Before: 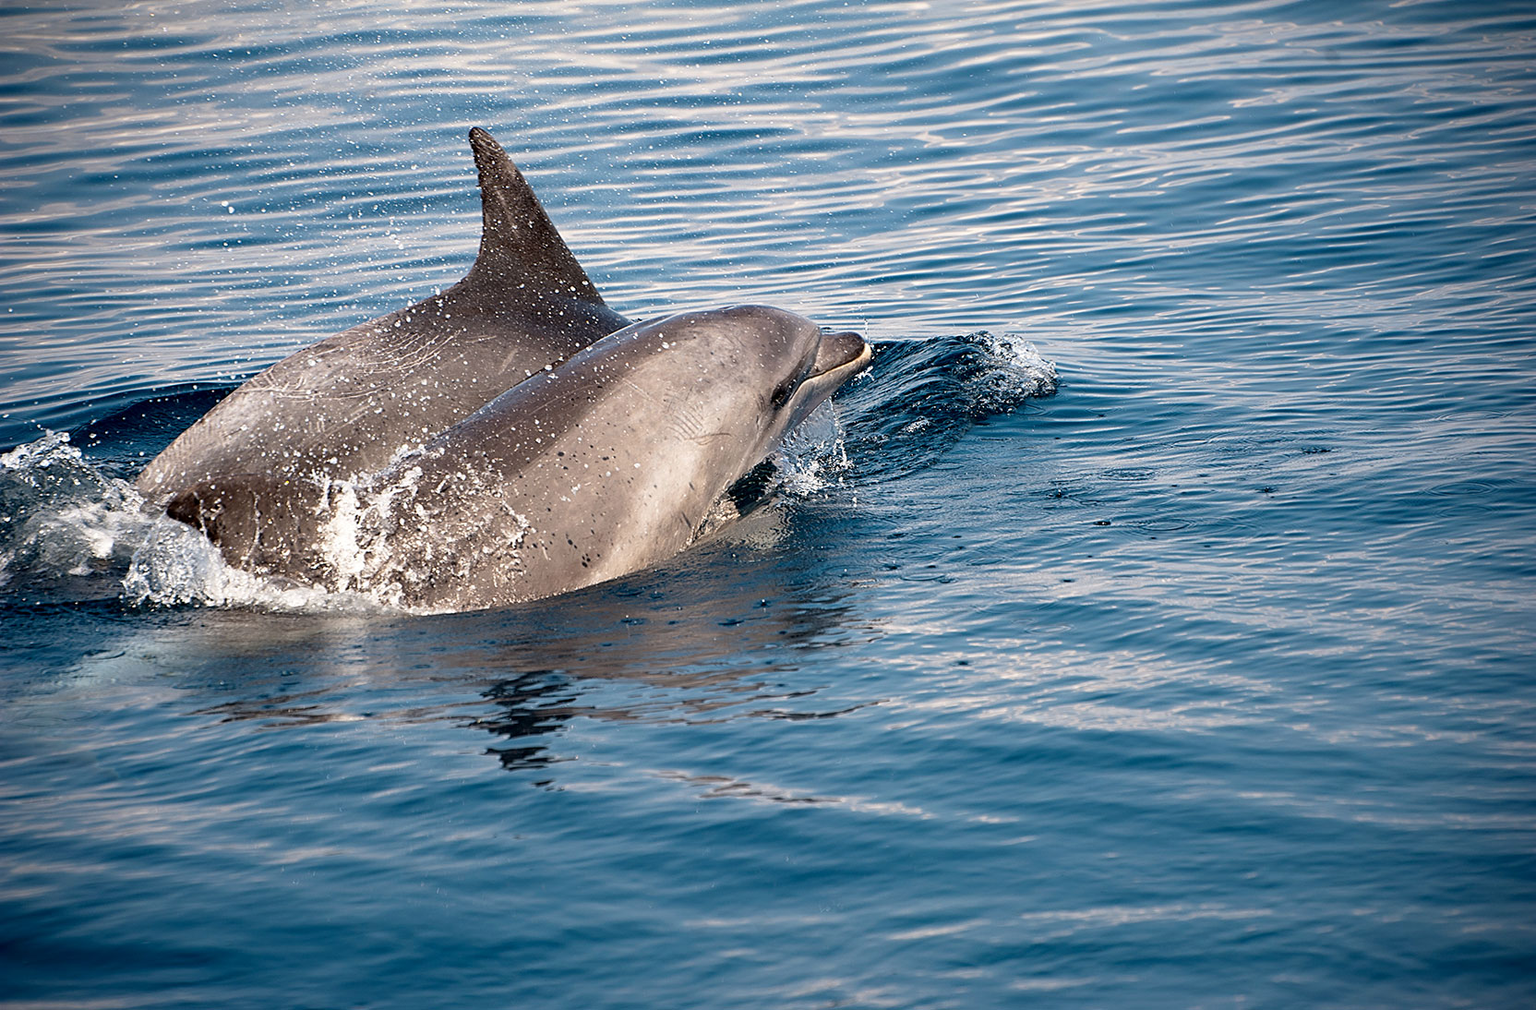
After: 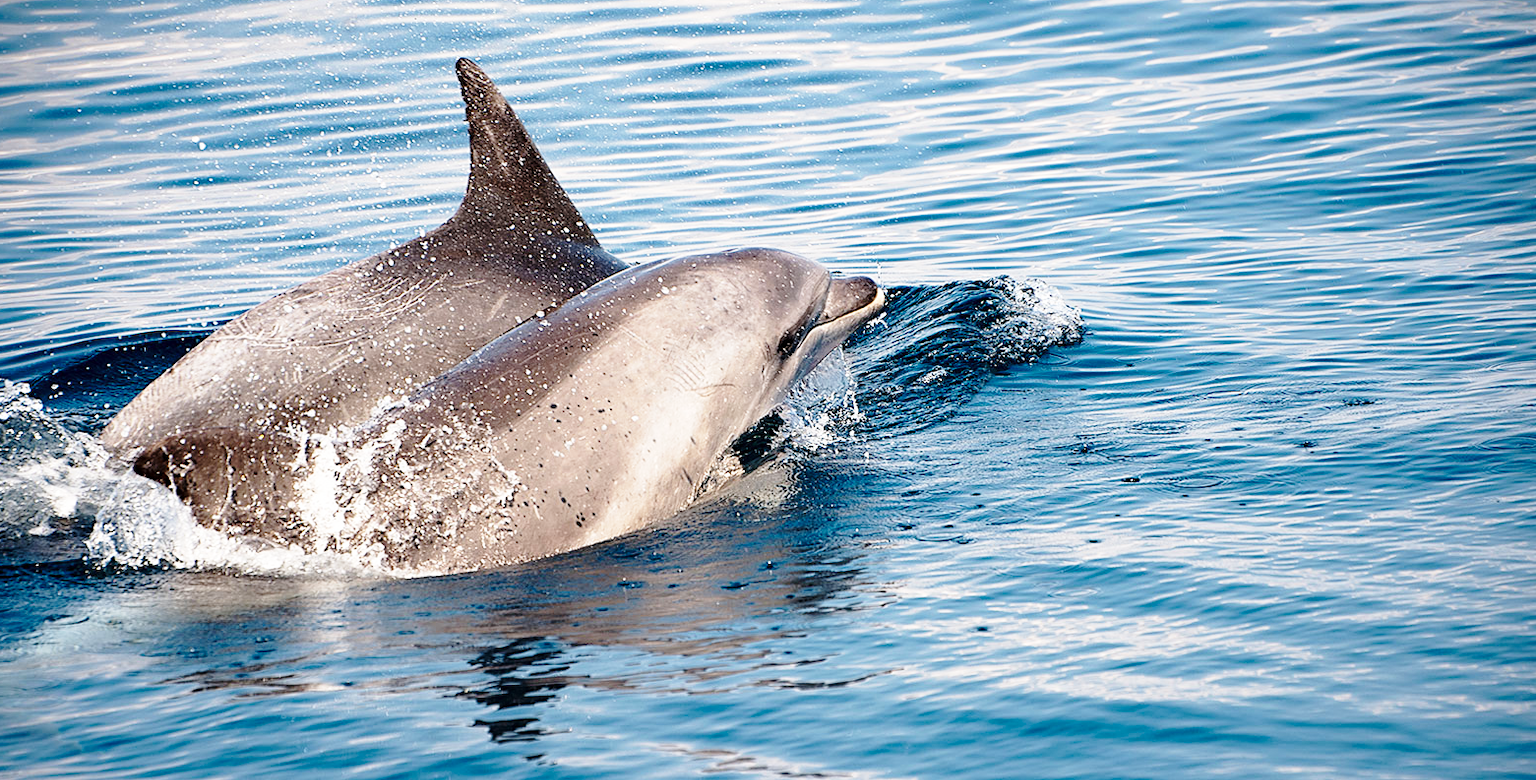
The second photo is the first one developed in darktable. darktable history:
crop: left 2.737%, top 7.287%, right 3.421%, bottom 20.179%
base curve: curves: ch0 [(0, 0) (0.028, 0.03) (0.121, 0.232) (0.46, 0.748) (0.859, 0.968) (1, 1)], preserve colors none
